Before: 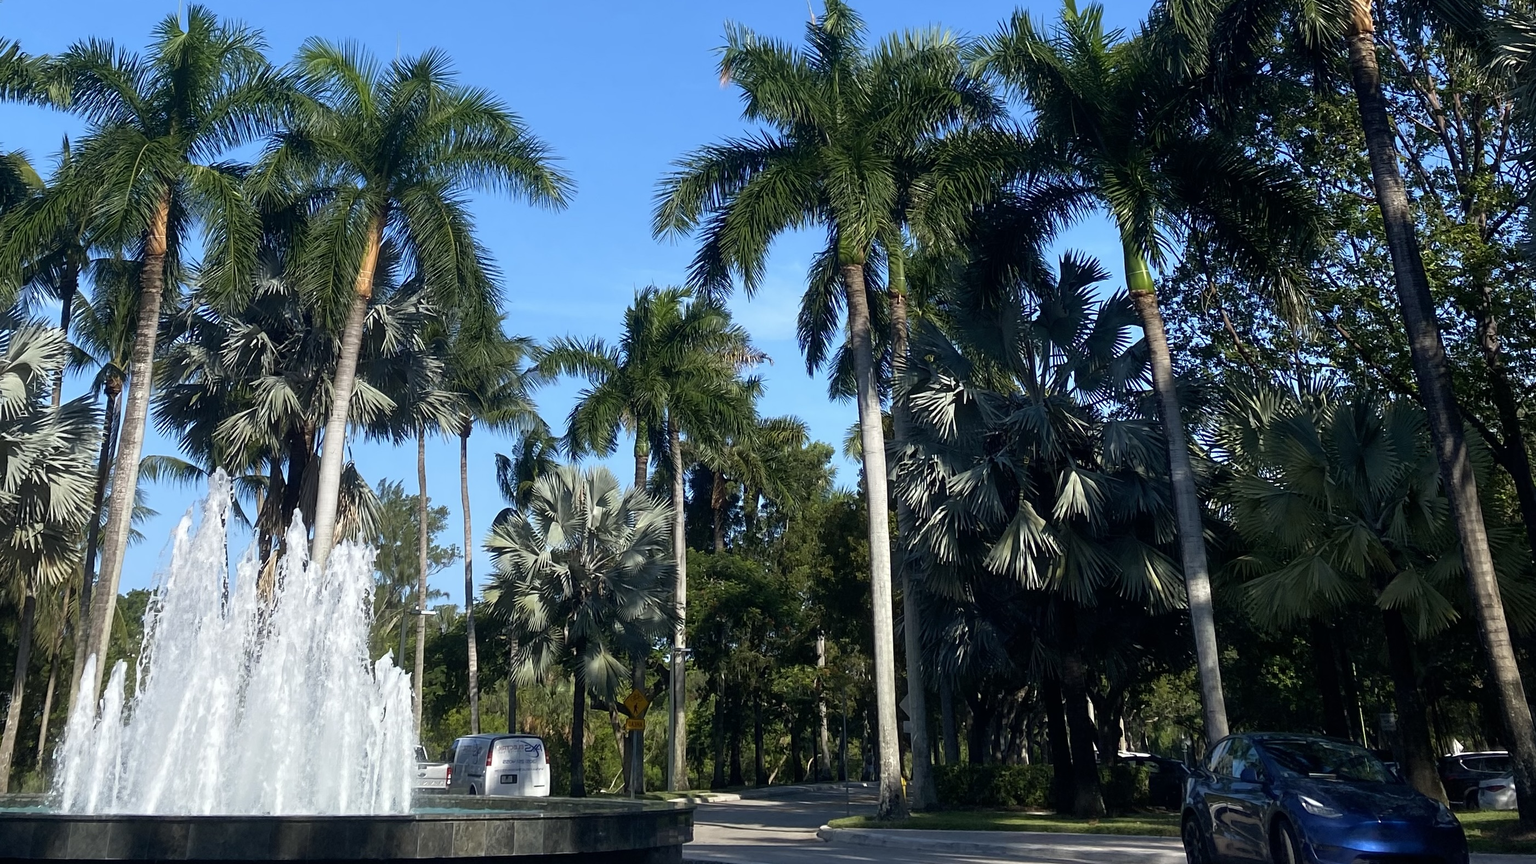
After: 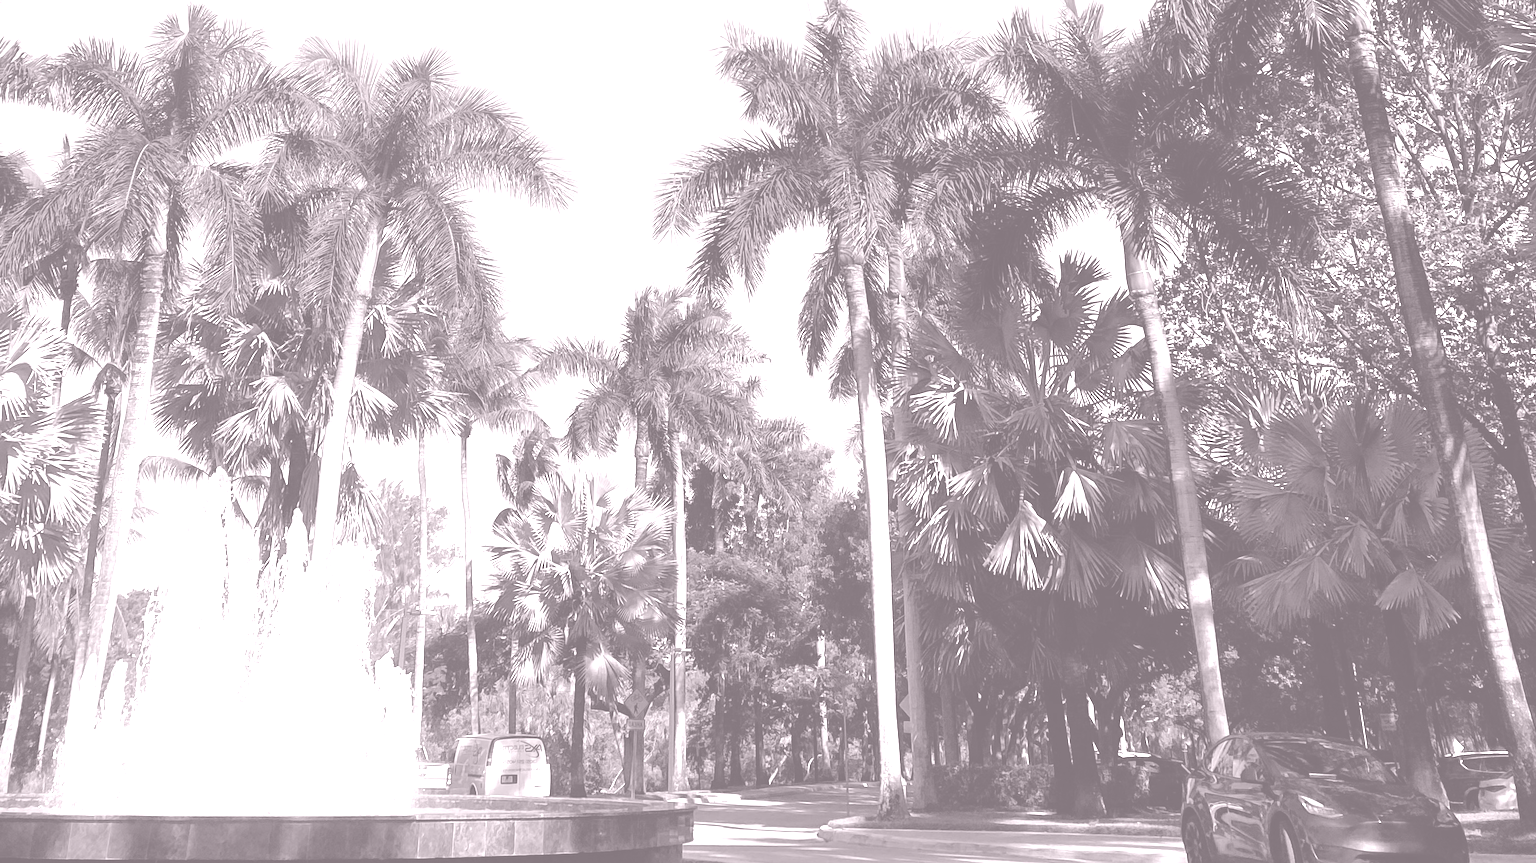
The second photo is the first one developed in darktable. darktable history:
color balance rgb: perceptual saturation grading › global saturation 10%, global vibrance 10%
colorize: hue 25.2°, saturation 83%, source mix 82%, lightness 79%, version 1
